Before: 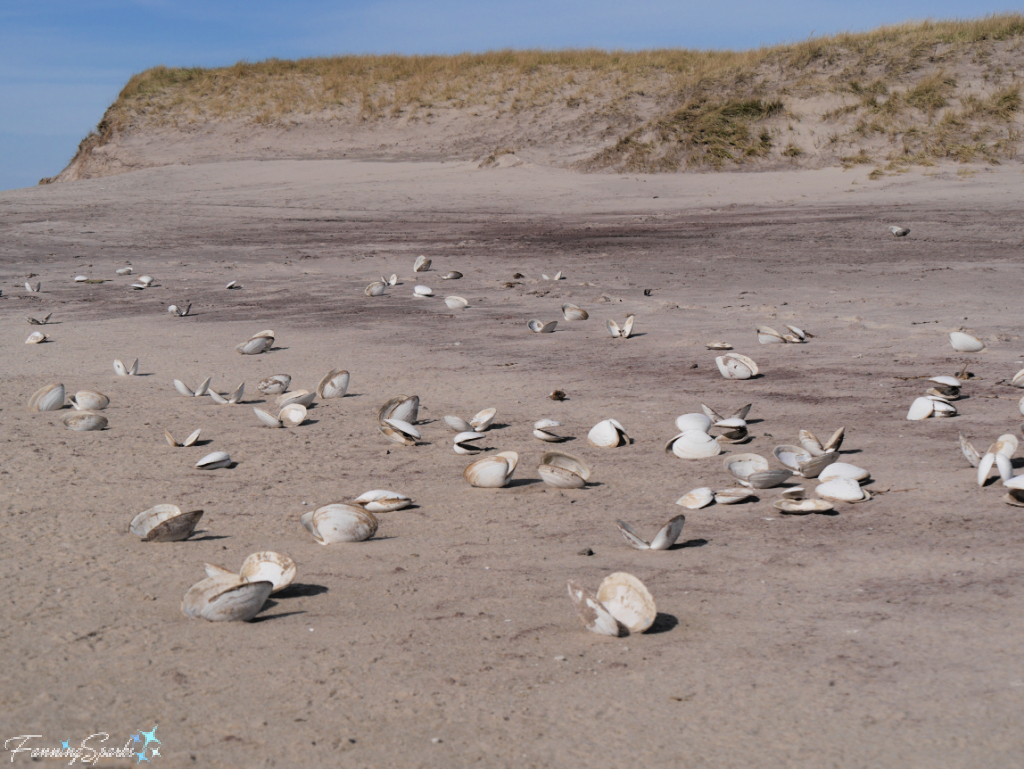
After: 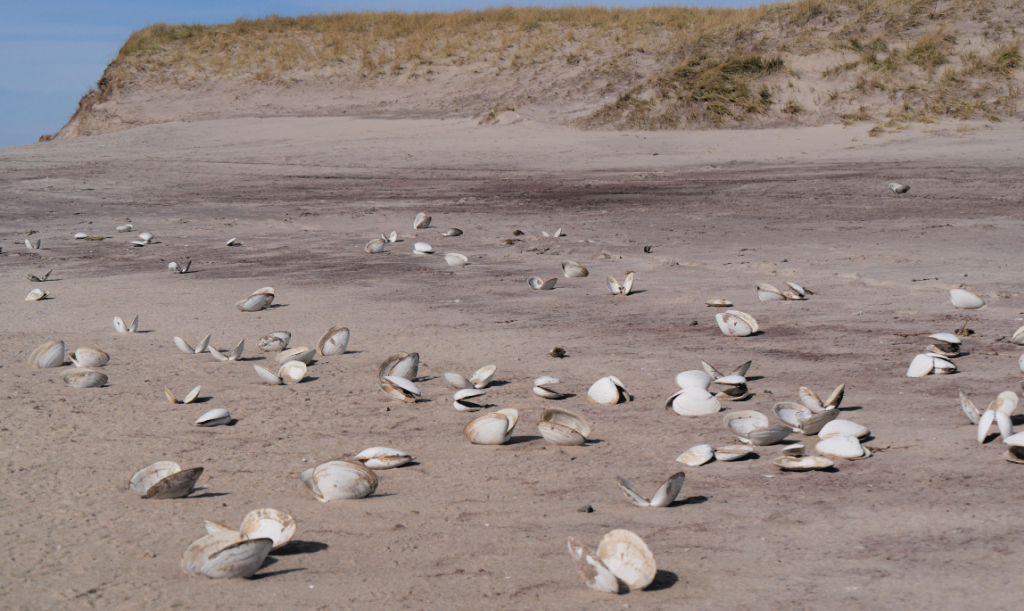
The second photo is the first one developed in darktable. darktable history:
crop and rotate: top 5.664%, bottom 14.758%
